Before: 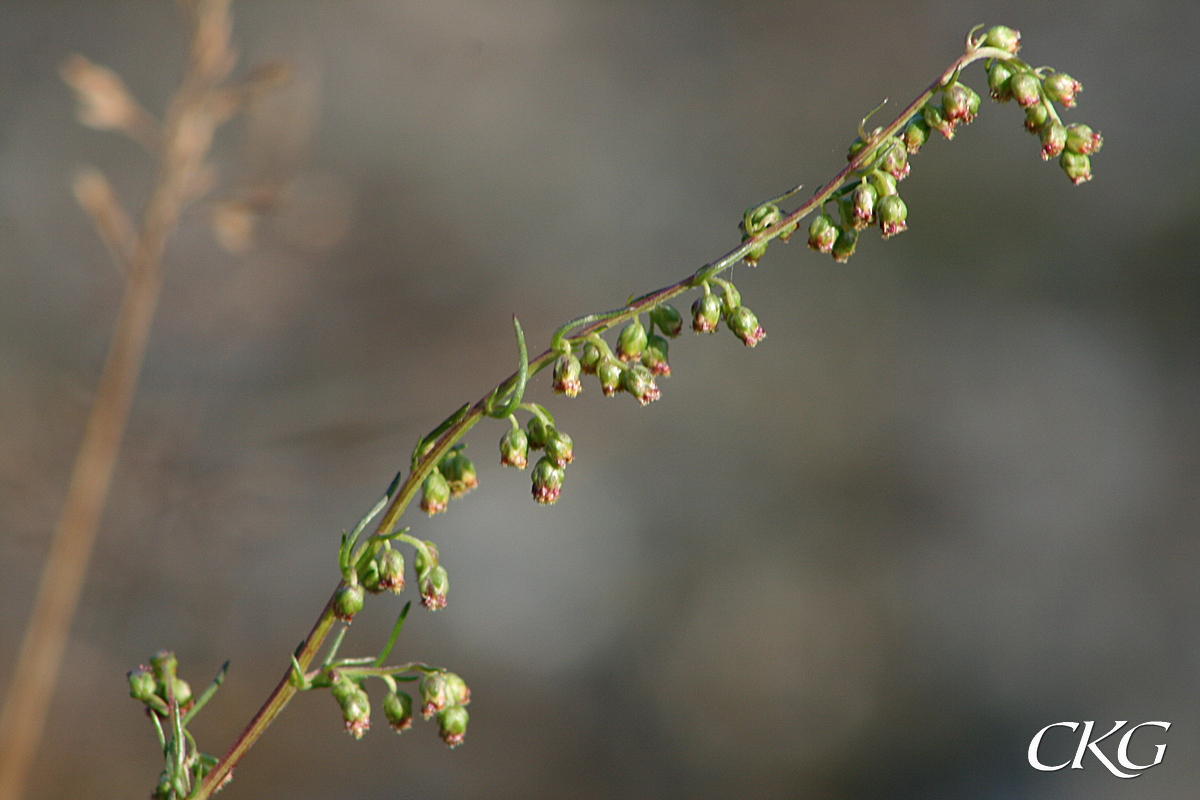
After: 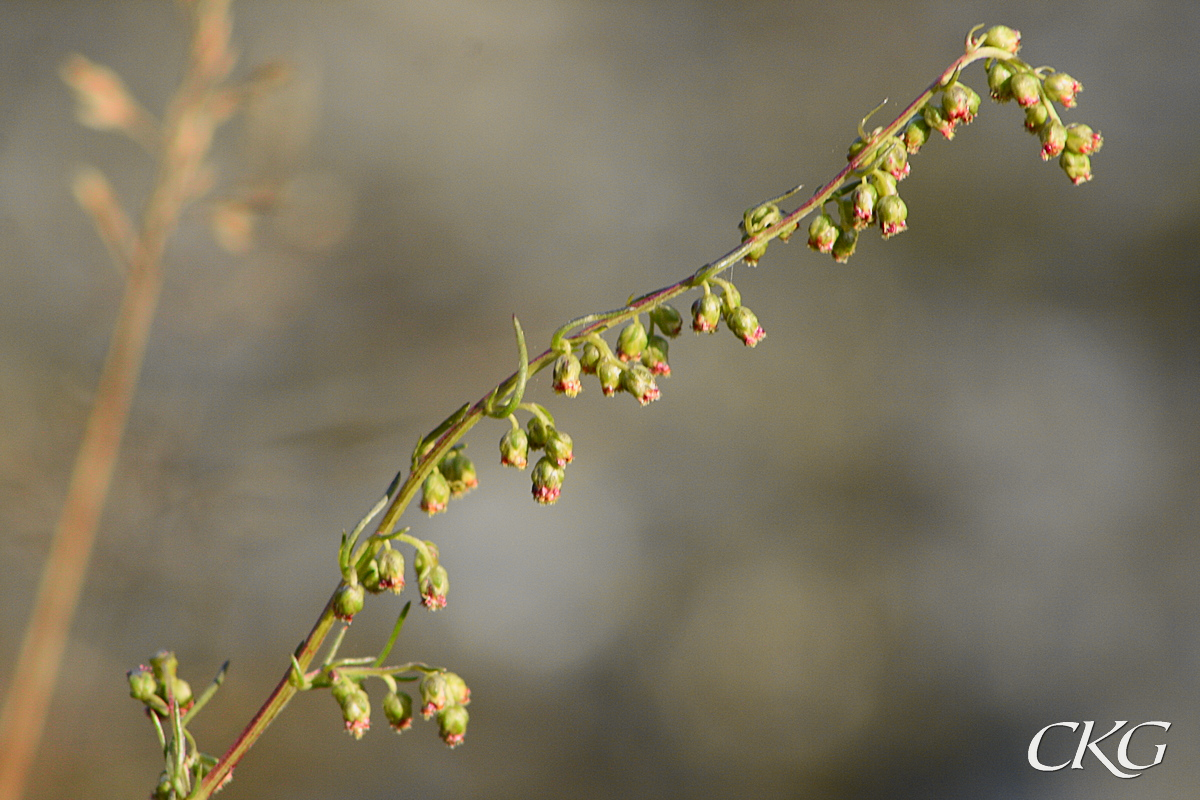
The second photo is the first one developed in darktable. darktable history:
tone curve: curves: ch0 [(0, 0.017) (0.239, 0.277) (0.508, 0.593) (0.826, 0.855) (1, 0.945)]; ch1 [(0, 0) (0.401, 0.42) (0.442, 0.47) (0.492, 0.498) (0.511, 0.504) (0.555, 0.586) (0.681, 0.739) (1, 1)]; ch2 [(0, 0) (0.411, 0.433) (0.5, 0.504) (0.545, 0.574) (1, 1)], color space Lab, independent channels, preserve colors none
